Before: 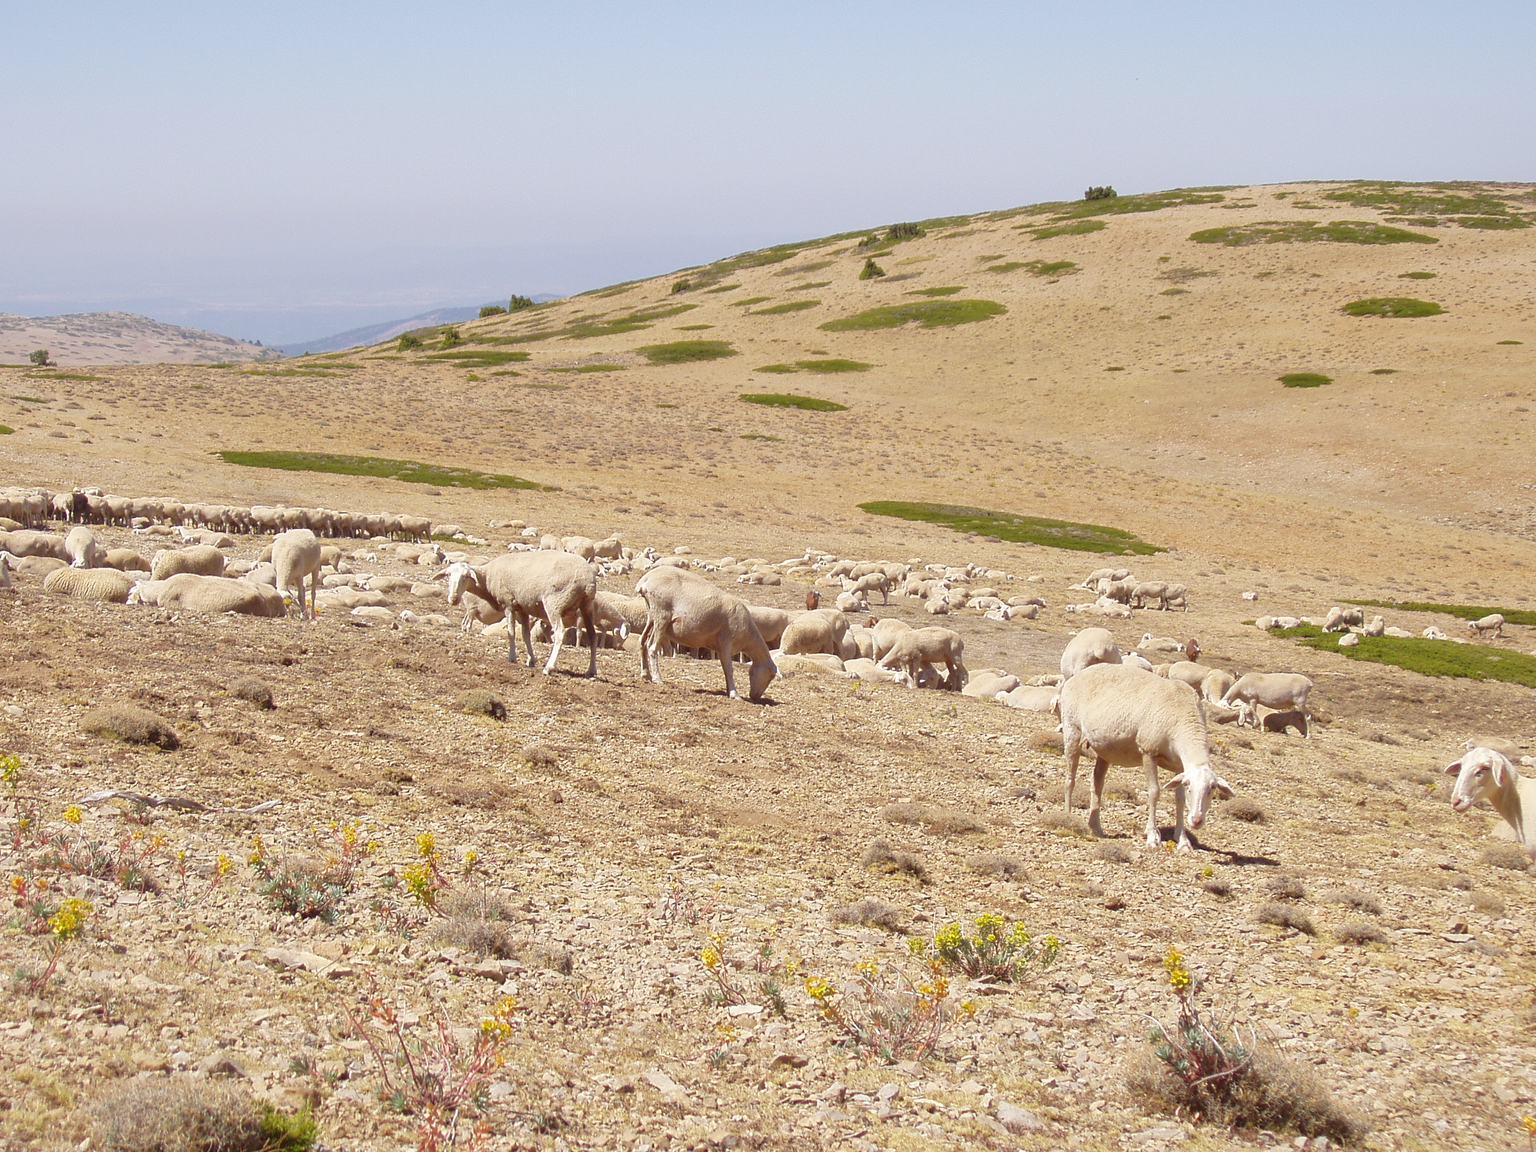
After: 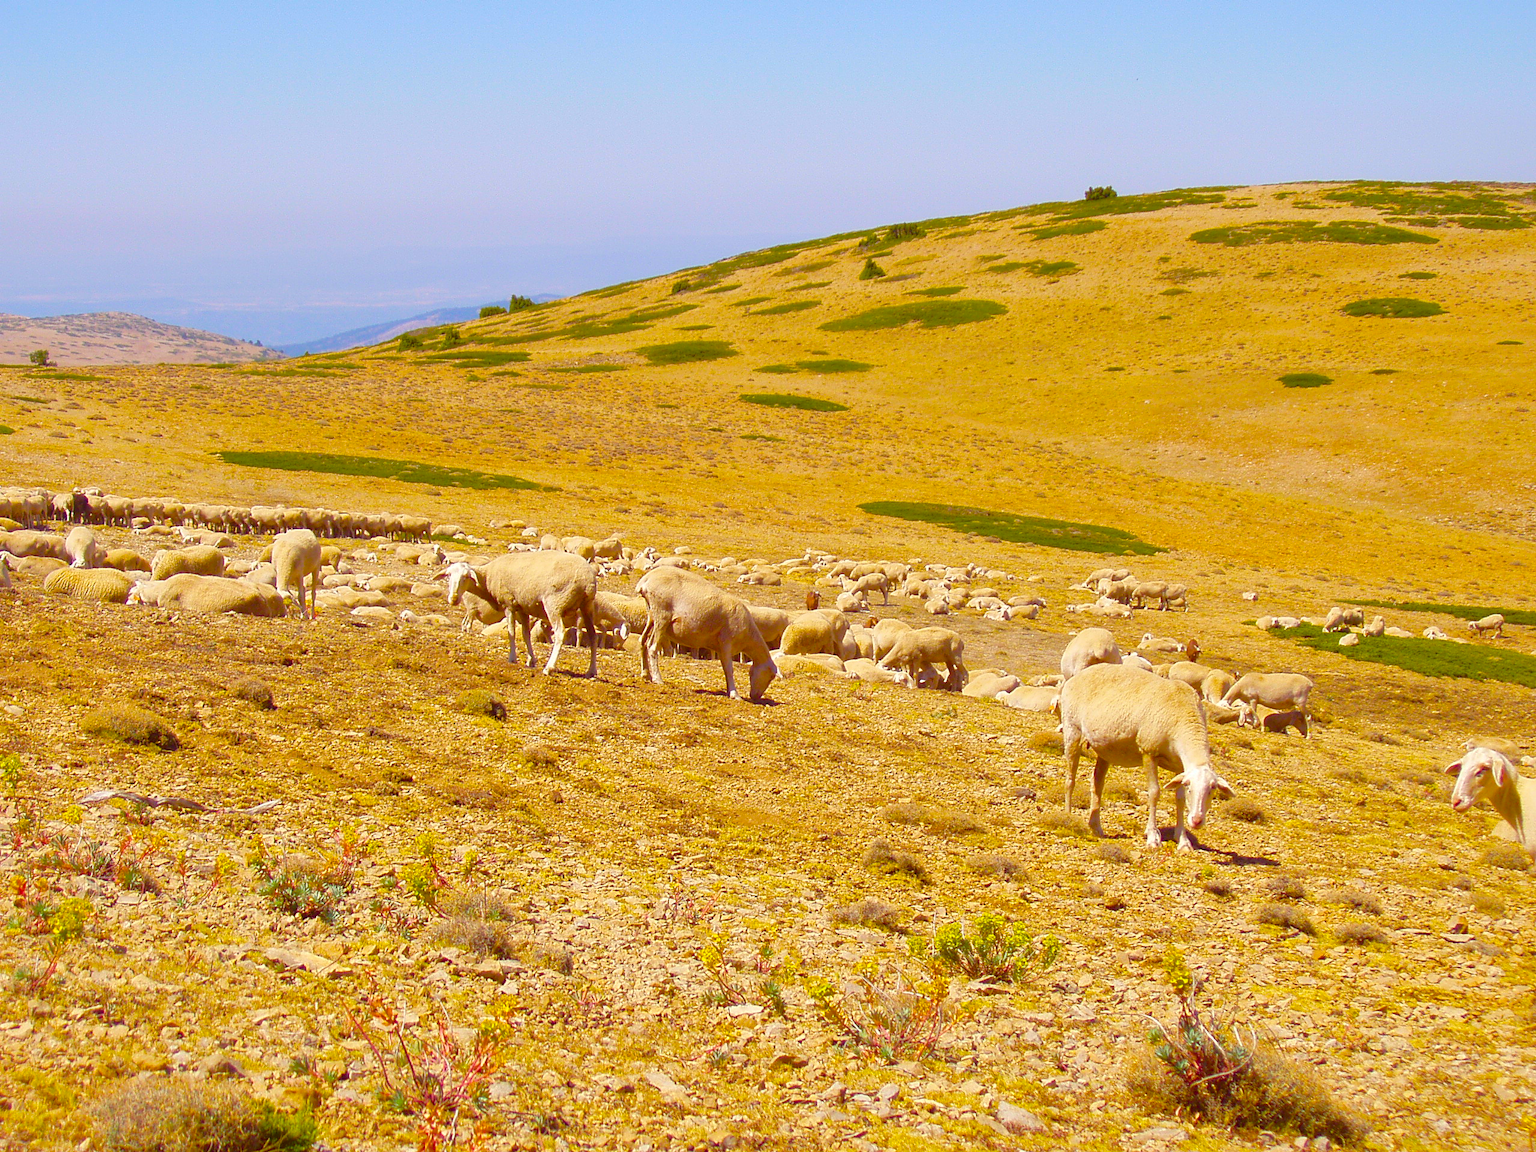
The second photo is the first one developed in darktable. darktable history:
color balance rgb: linear chroma grading › global chroma 42%, perceptual saturation grading › global saturation 42%, global vibrance 33%
shadows and highlights: shadows 25, highlights -25
